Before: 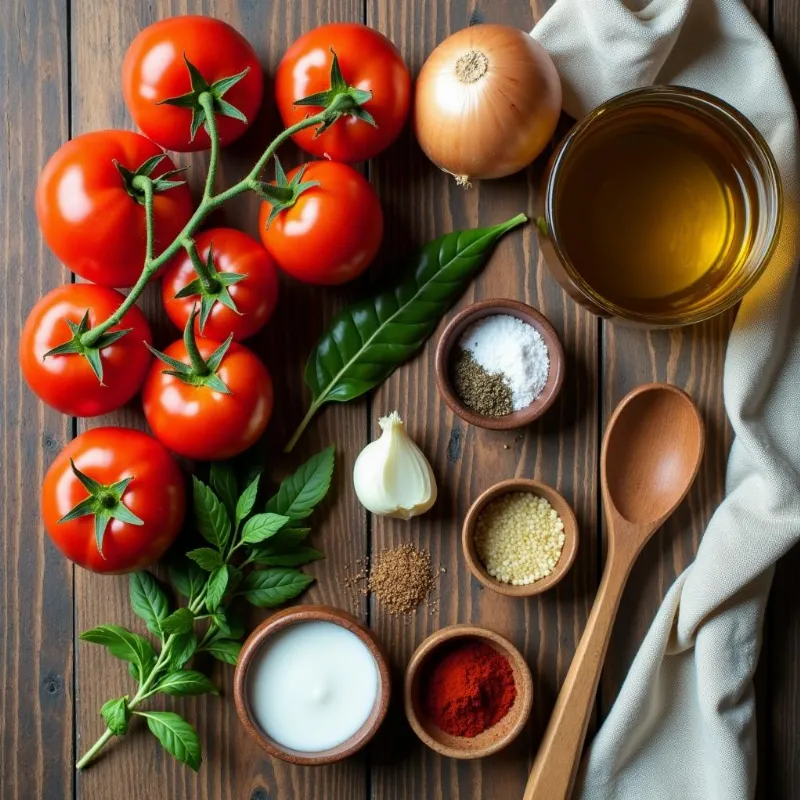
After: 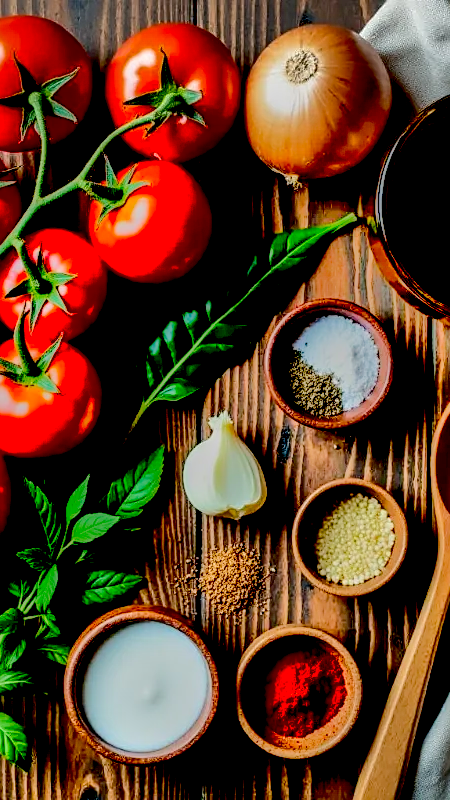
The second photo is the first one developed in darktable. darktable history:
crop: left 21.343%, right 22.297%
exposure: black level correction 0.048, exposure 0.013 EV, compensate highlight preservation false
local contrast: detail 160%
sharpen: on, module defaults
shadows and highlights: shadows 81.11, white point adjustment -9.01, highlights -61.31, soften with gaussian
